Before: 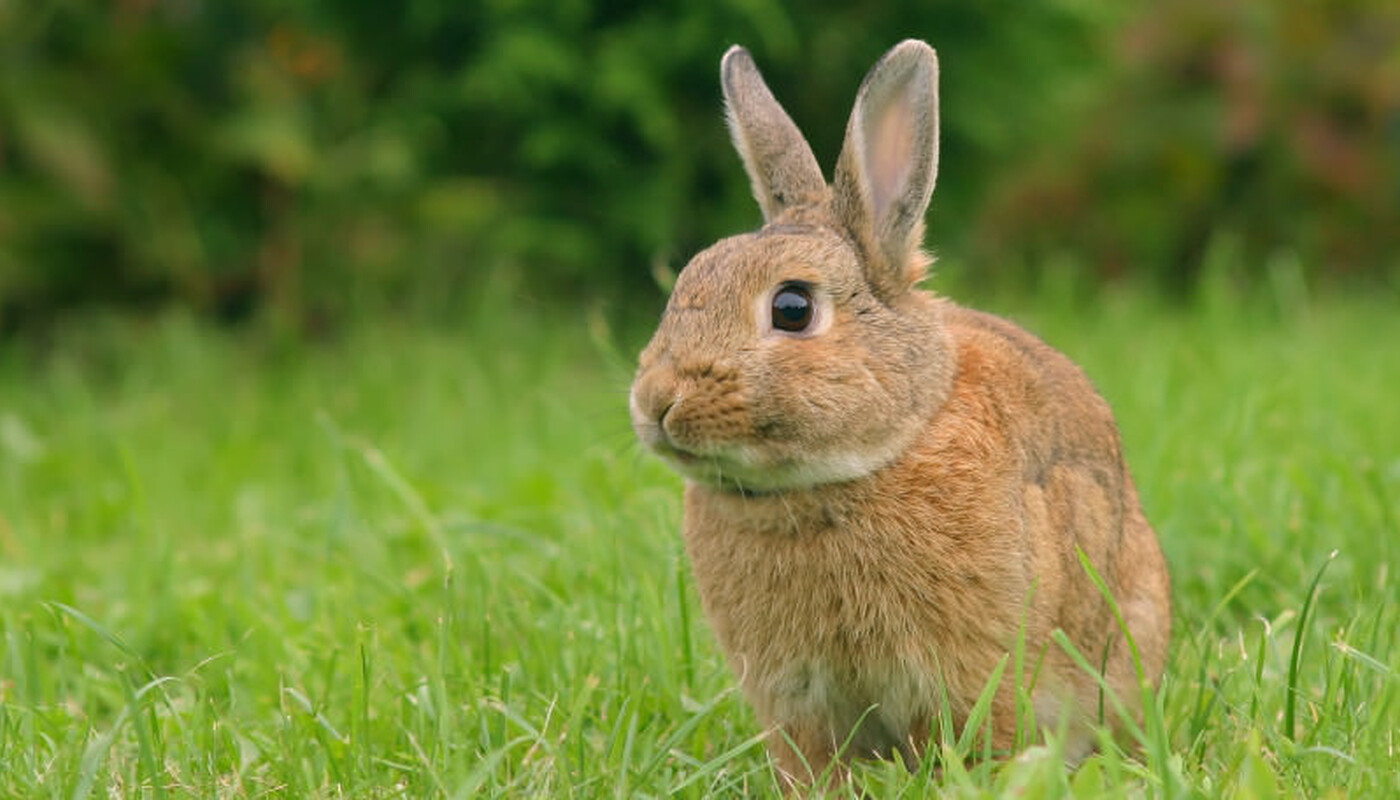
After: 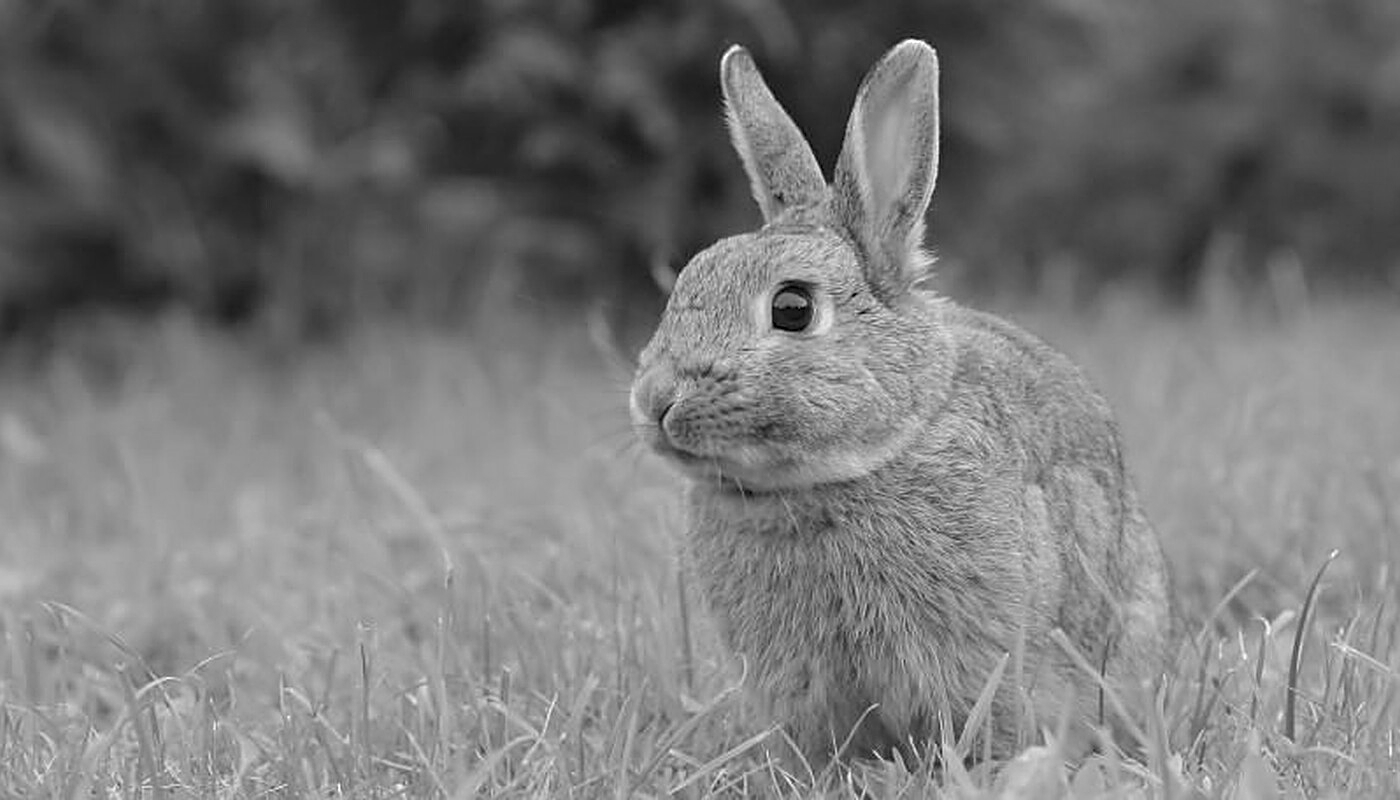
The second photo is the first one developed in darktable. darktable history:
sharpen: amount 0.575
haze removal: strength 0.12, distance 0.25, compatibility mode true, adaptive false
monochrome: on, module defaults
